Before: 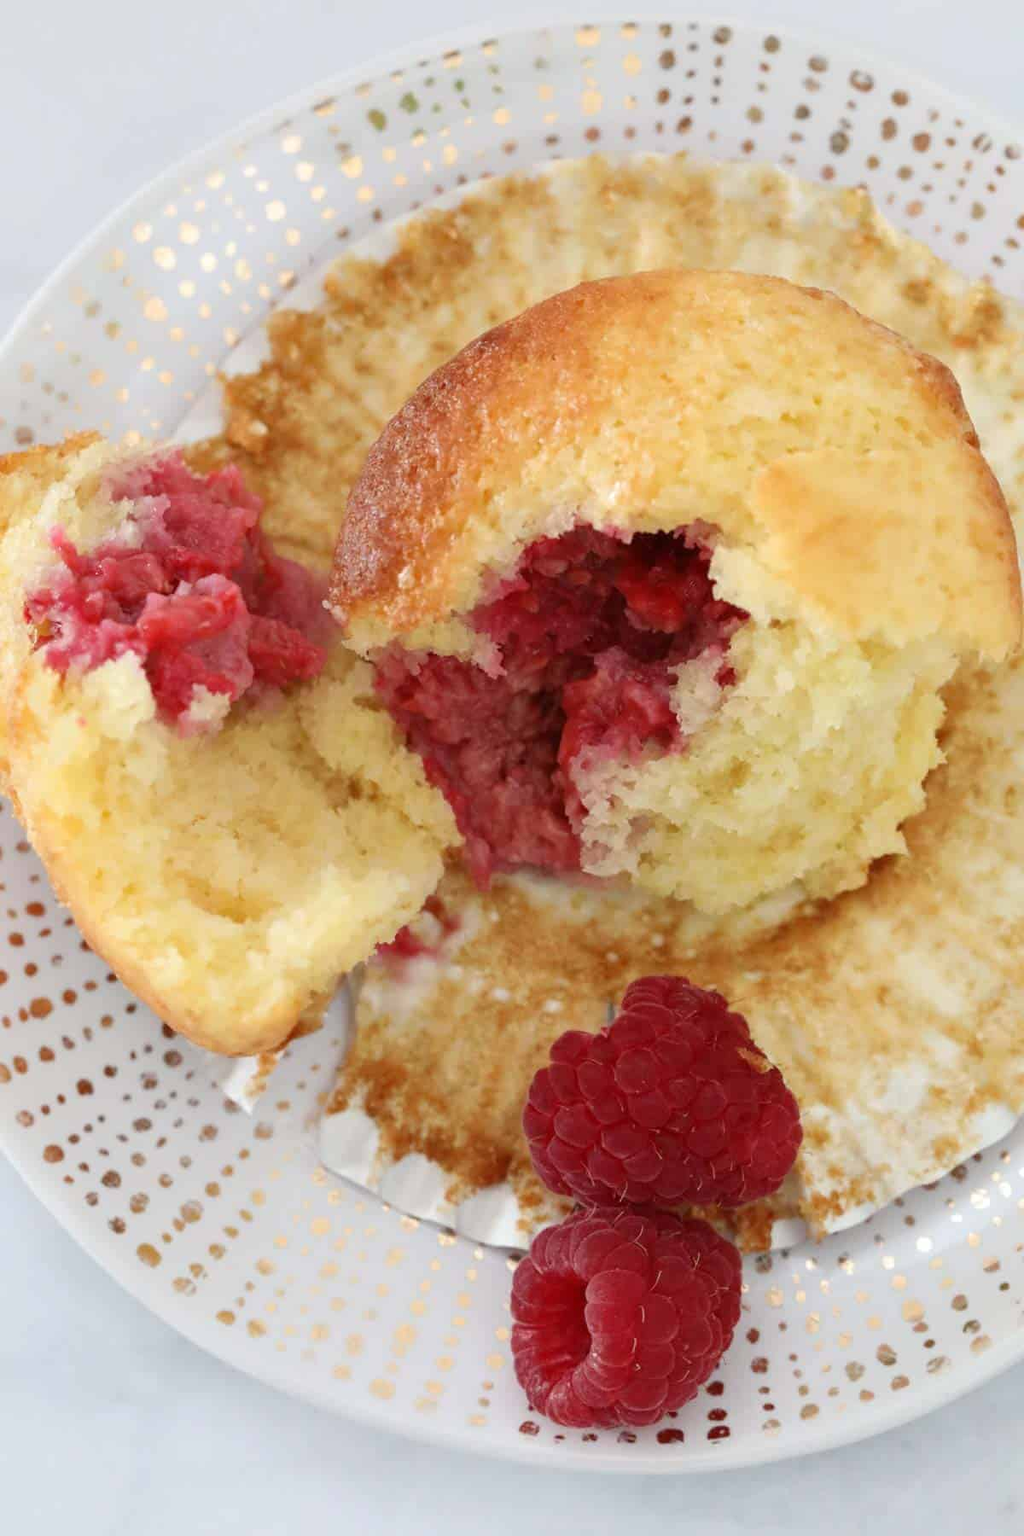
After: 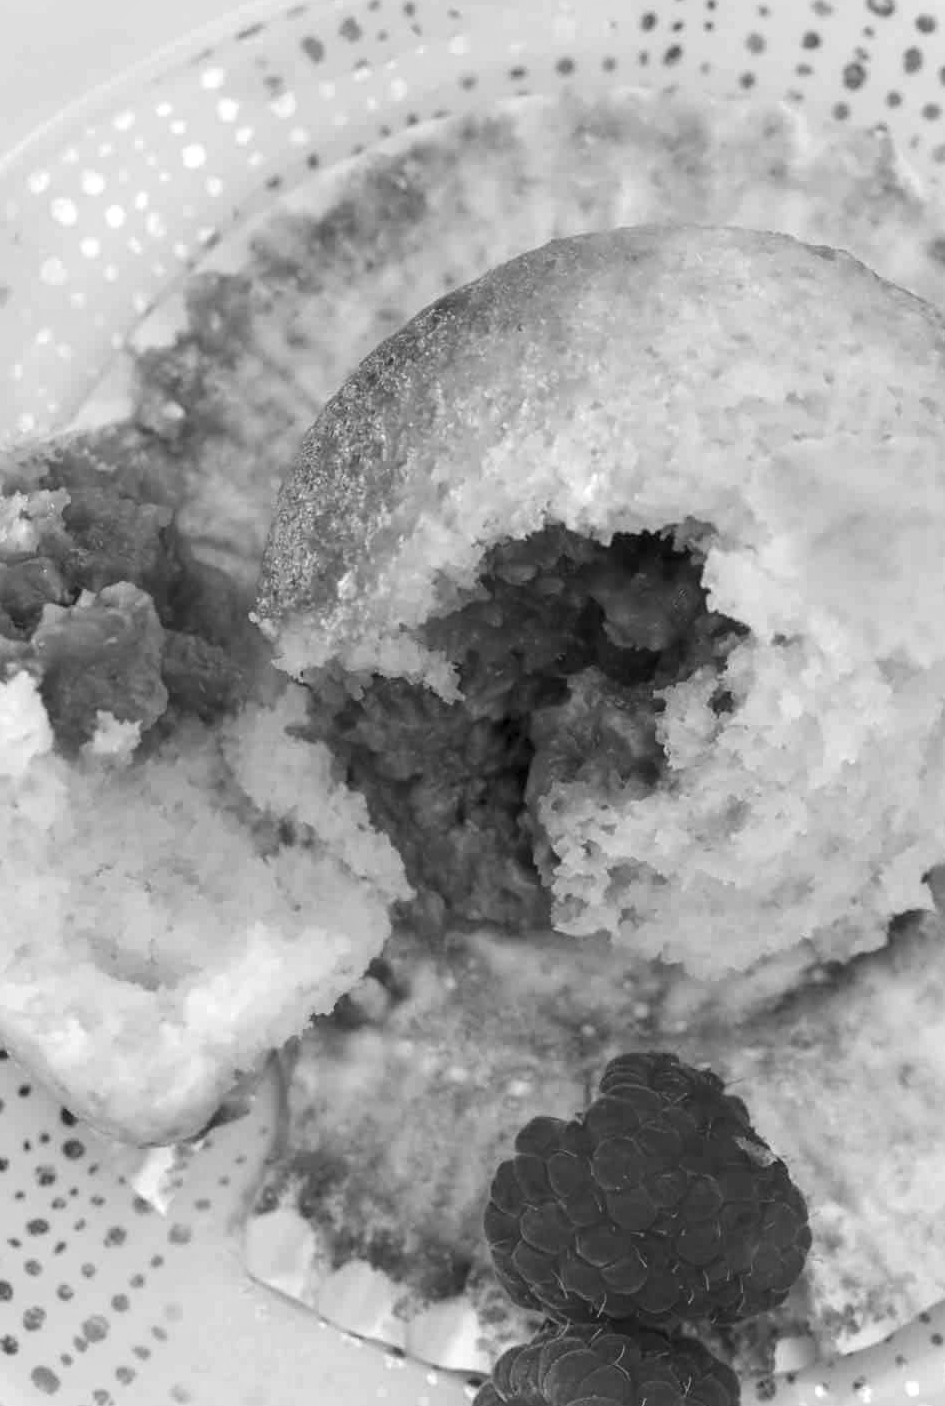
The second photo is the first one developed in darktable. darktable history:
local contrast: detail 130%
tone curve: curves: ch0 [(0, 0) (0.003, 0.003) (0.011, 0.011) (0.025, 0.025) (0.044, 0.044) (0.069, 0.069) (0.1, 0.099) (0.136, 0.135) (0.177, 0.176) (0.224, 0.223) (0.277, 0.275) (0.335, 0.333) (0.399, 0.396) (0.468, 0.465) (0.543, 0.546) (0.623, 0.625) (0.709, 0.711) (0.801, 0.802) (0.898, 0.898) (1, 1)], preserve colors none
crop and rotate: left 10.77%, top 5.1%, right 10.41%, bottom 16.76%
monochrome: on, module defaults
